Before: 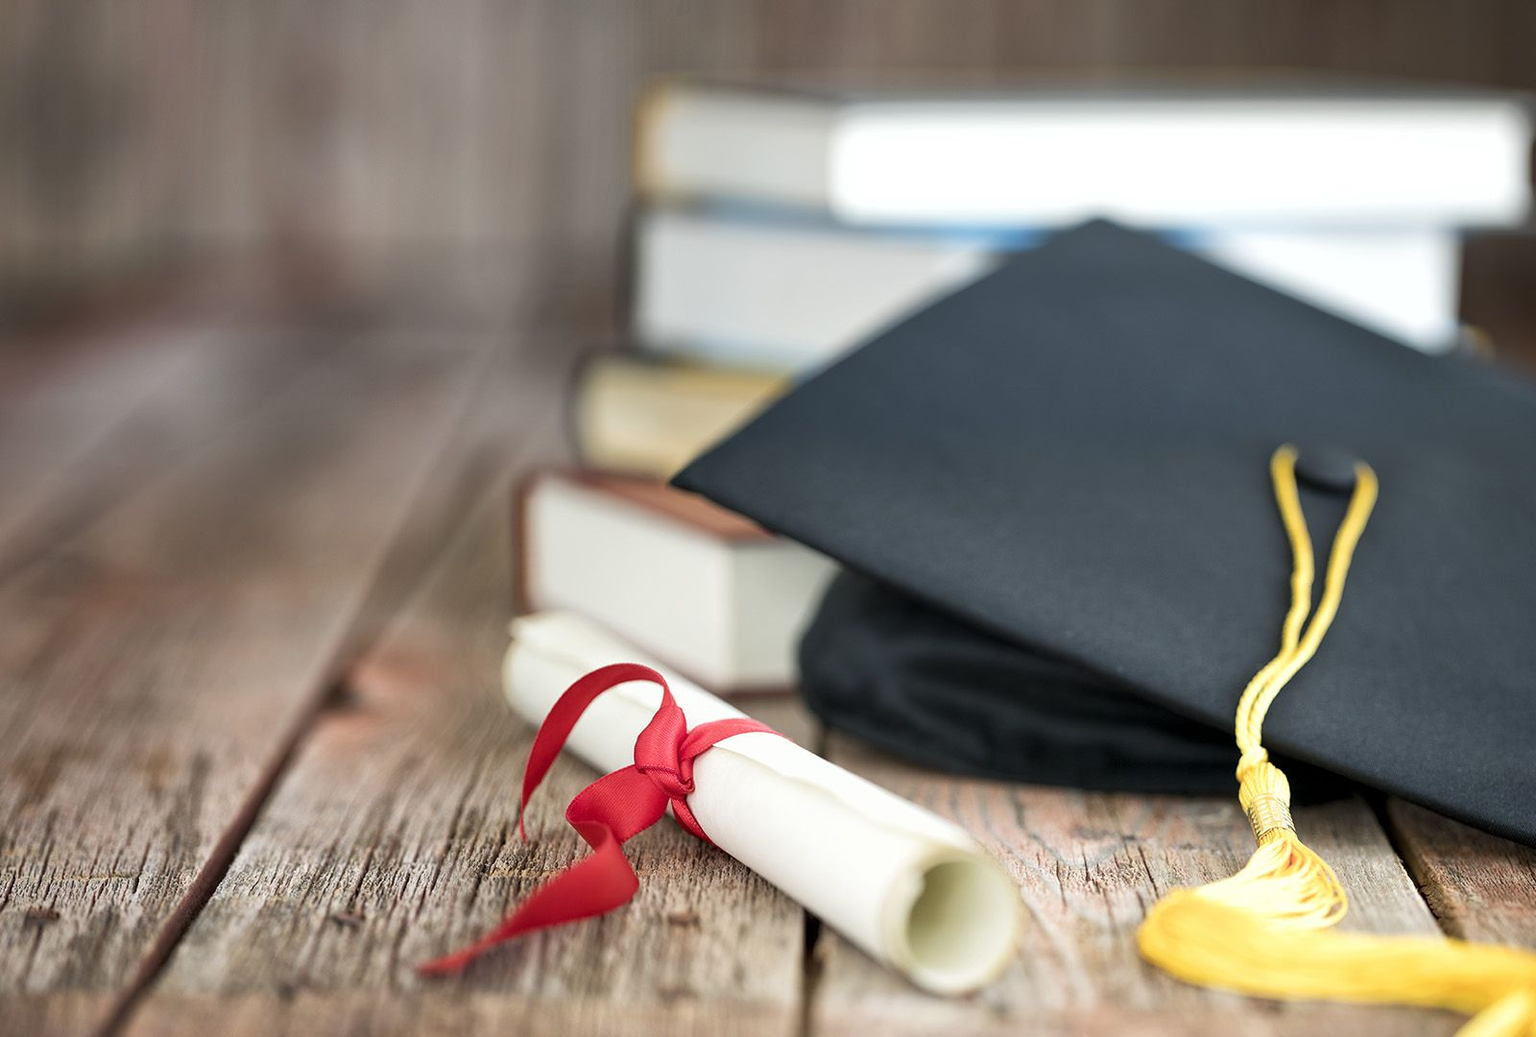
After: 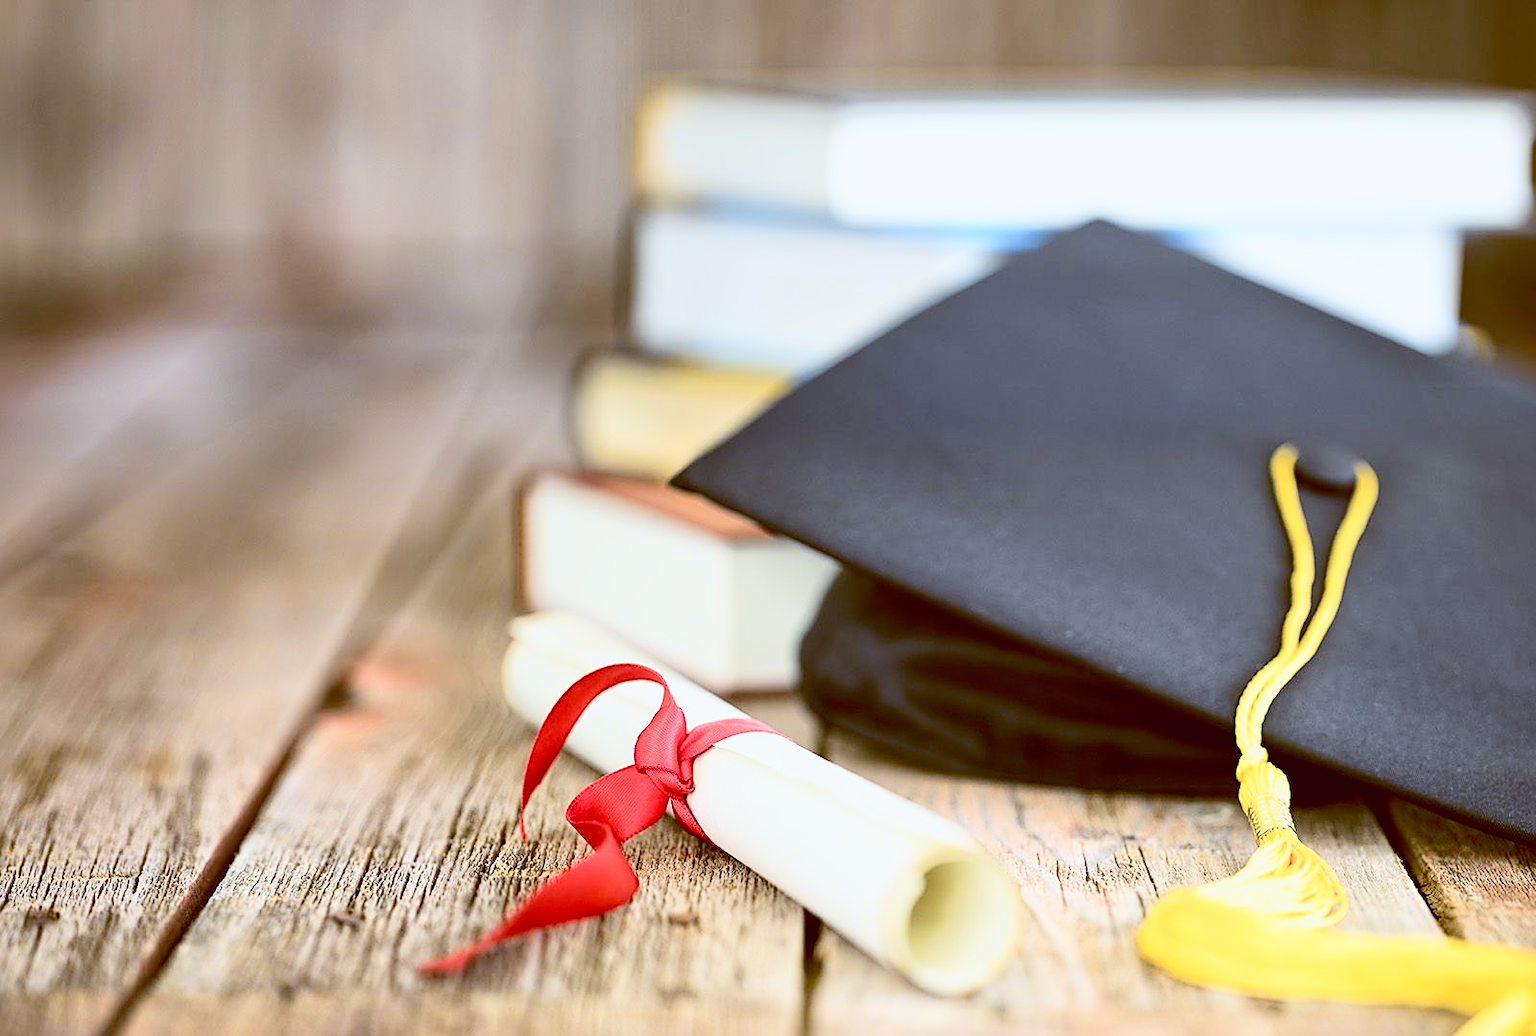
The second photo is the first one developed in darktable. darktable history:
velvia: on, module defaults
sharpen: on, module defaults
color balance: lift [1, 1.015, 1.004, 0.985], gamma [1, 0.958, 0.971, 1.042], gain [1, 0.956, 0.977, 1.044]
tone curve: curves: ch0 [(0, 0.029) (0.071, 0.087) (0.223, 0.265) (0.447, 0.605) (0.654, 0.823) (0.861, 0.943) (1, 0.981)]; ch1 [(0, 0) (0.353, 0.344) (0.447, 0.449) (0.502, 0.501) (0.547, 0.54) (0.57, 0.582) (0.608, 0.608) (0.618, 0.631) (0.657, 0.699) (1, 1)]; ch2 [(0, 0) (0.34, 0.314) (0.456, 0.456) (0.5, 0.503) (0.528, 0.54) (0.557, 0.577) (0.589, 0.626) (1, 1)], color space Lab, independent channels, preserve colors none
